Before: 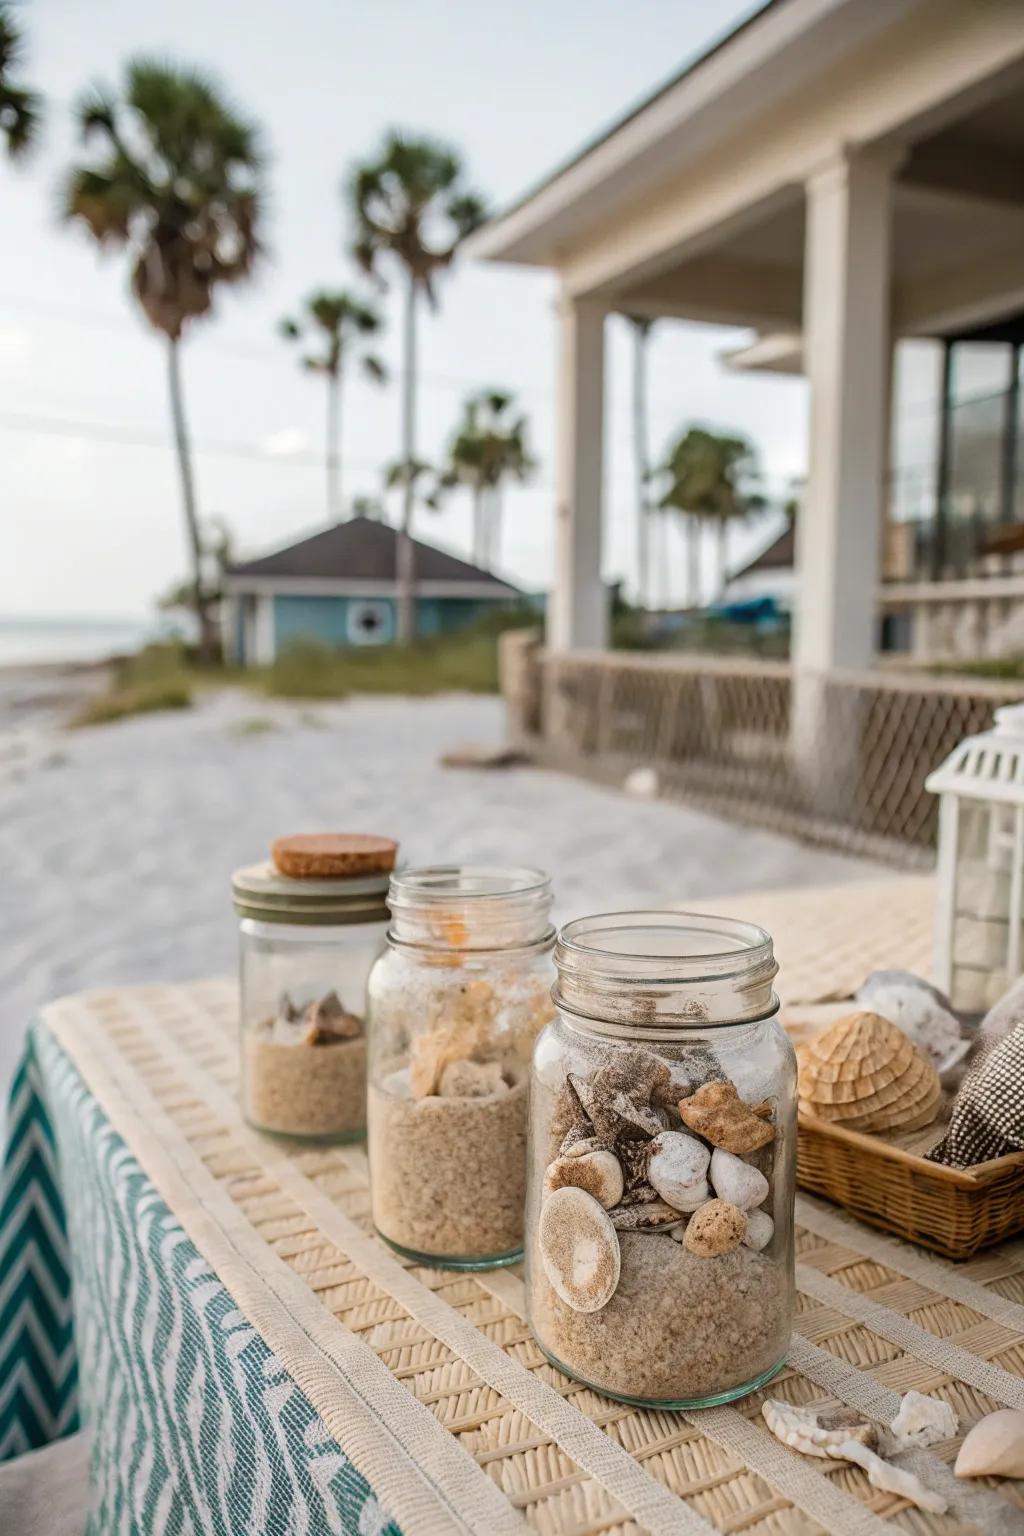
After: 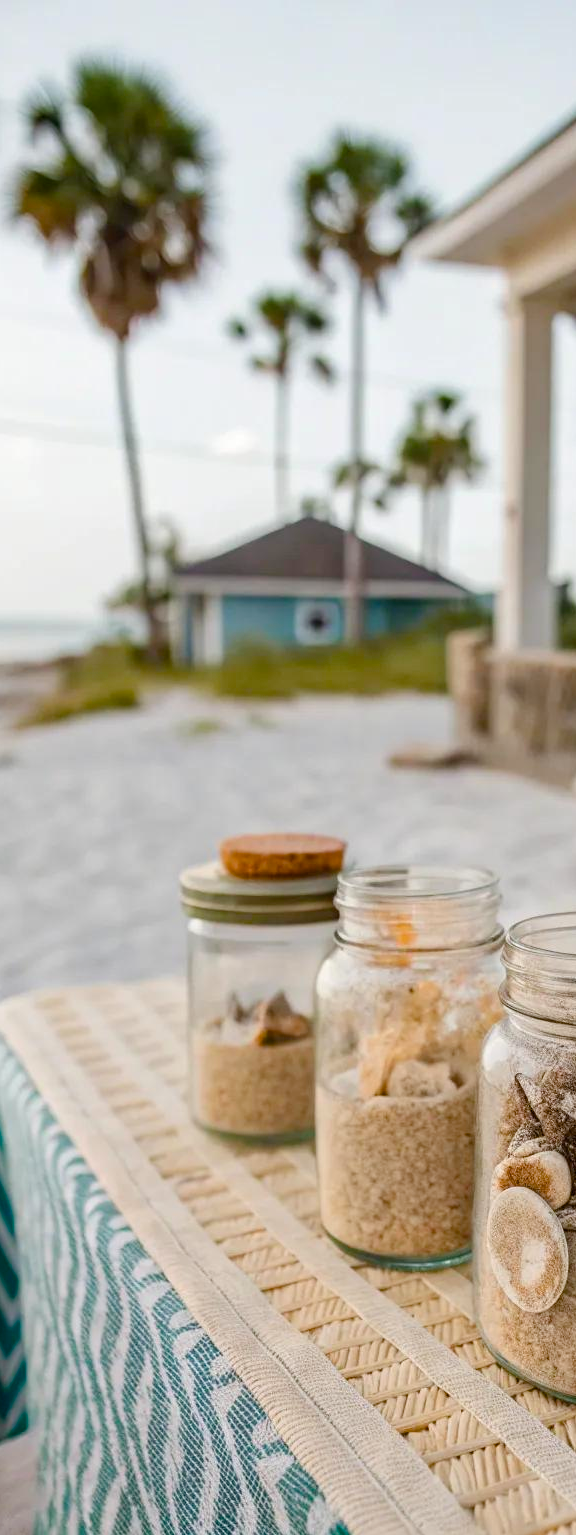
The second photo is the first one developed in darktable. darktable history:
crop: left 5.114%, right 38.589%
color balance rgb: perceptual saturation grading › global saturation 35%, perceptual saturation grading › highlights -30%, perceptual saturation grading › shadows 35%, perceptual brilliance grading › global brilliance 3%, perceptual brilliance grading › highlights -3%, perceptual brilliance grading › shadows 3%
